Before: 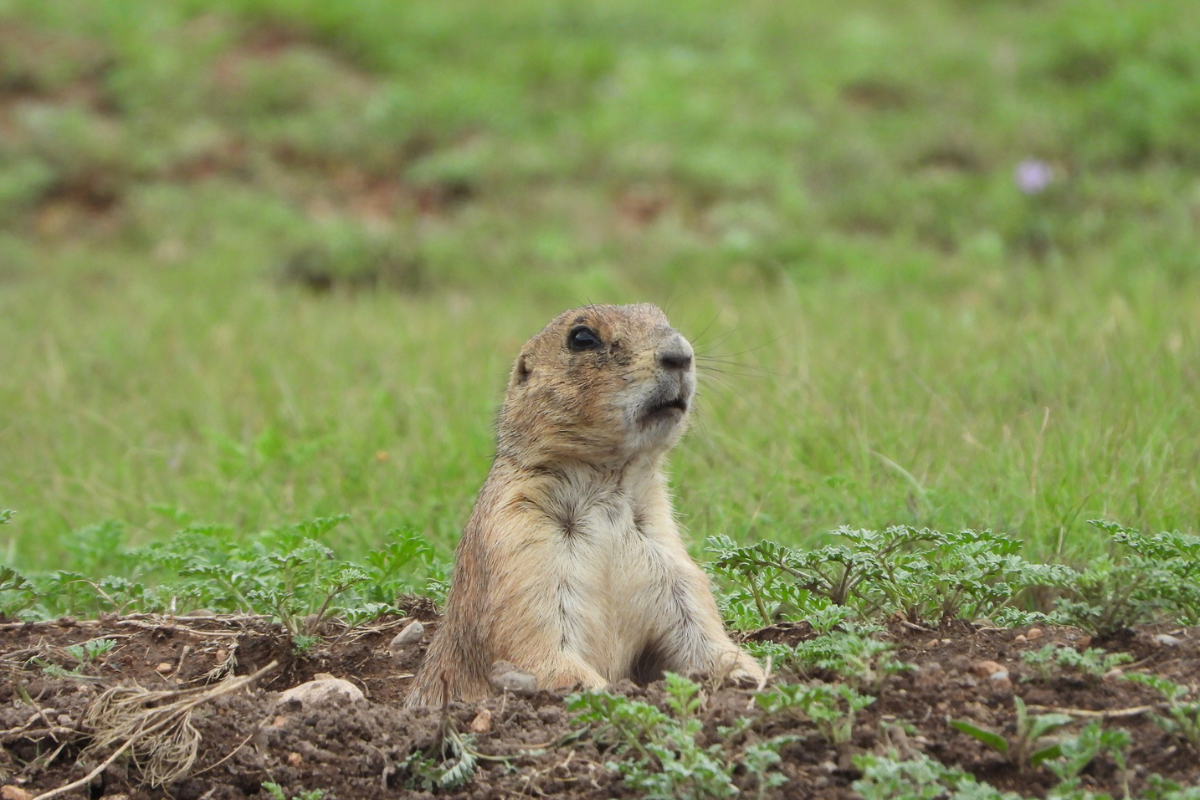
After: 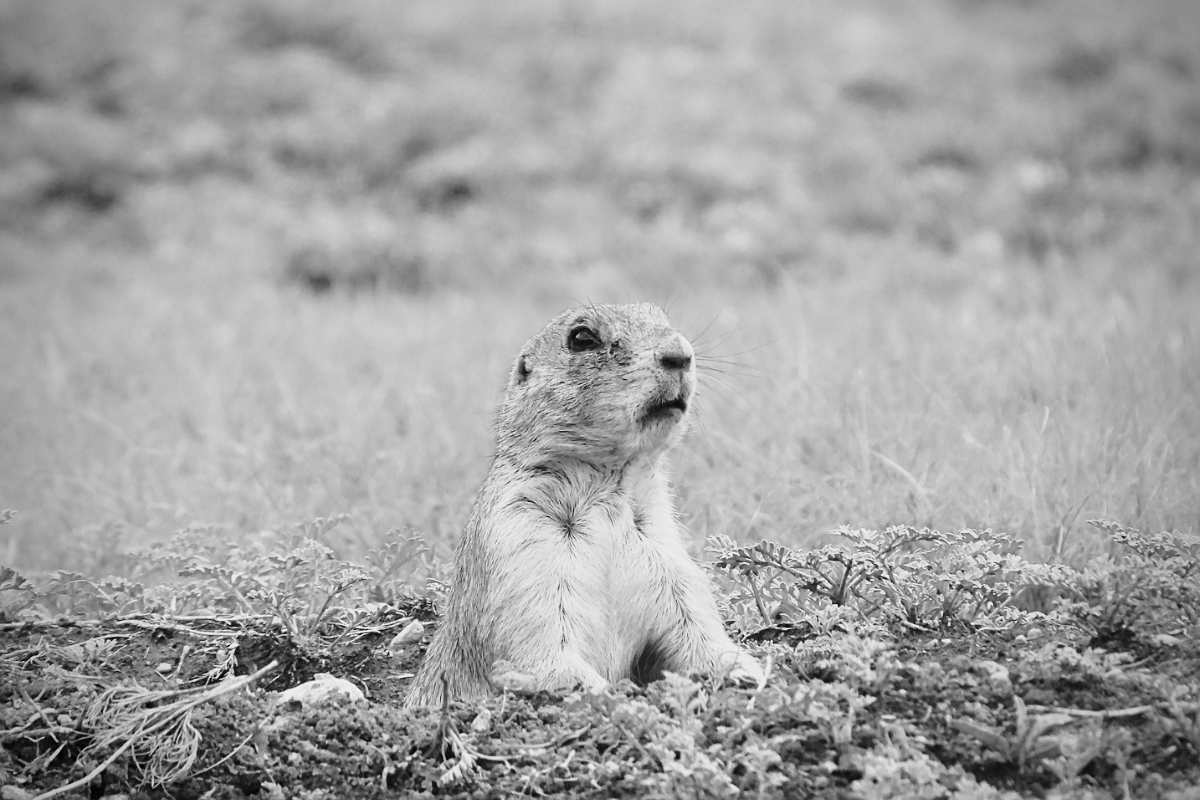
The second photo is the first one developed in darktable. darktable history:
base curve: curves: ch0 [(0, 0) (0.028, 0.03) (0.121, 0.232) (0.46, 0.748) (0.859, 0.968) (1, 1)], preserve colors none
sharpen: on, module defaults
monochrome: a 73.58, b 64.21
vignetting: fall-off start 71.74%
